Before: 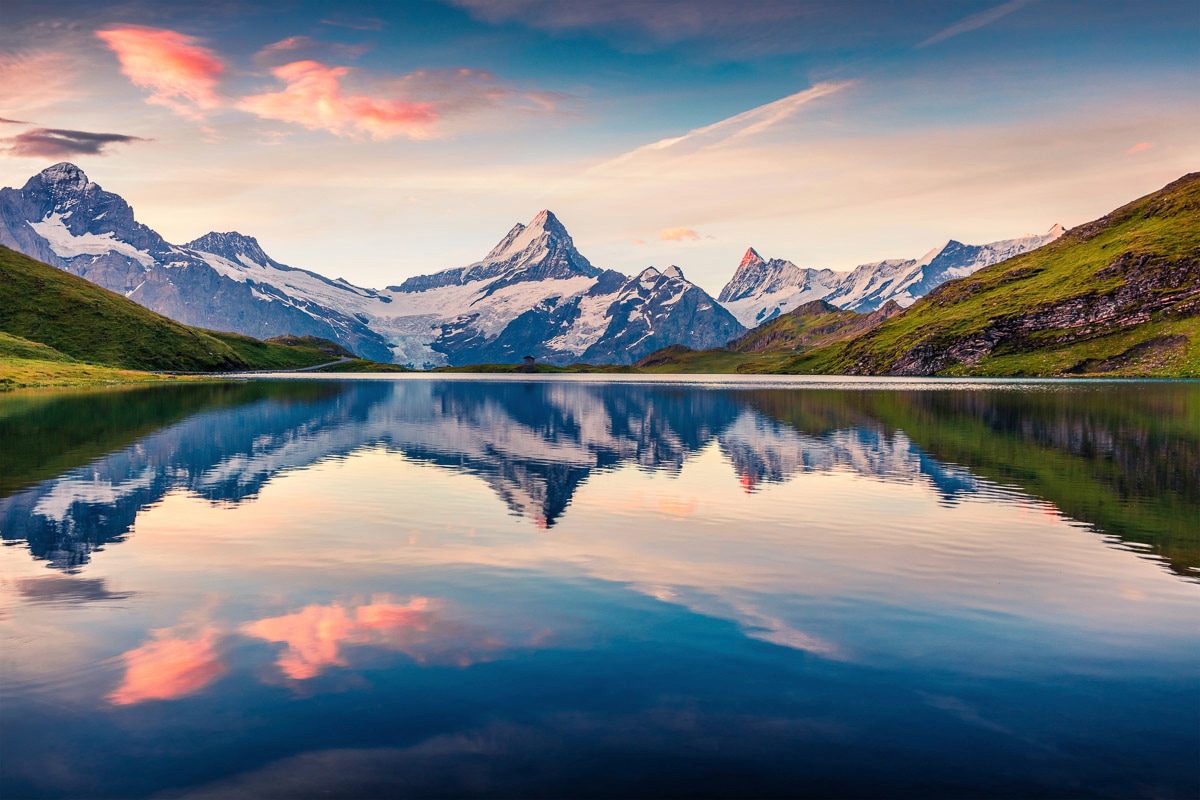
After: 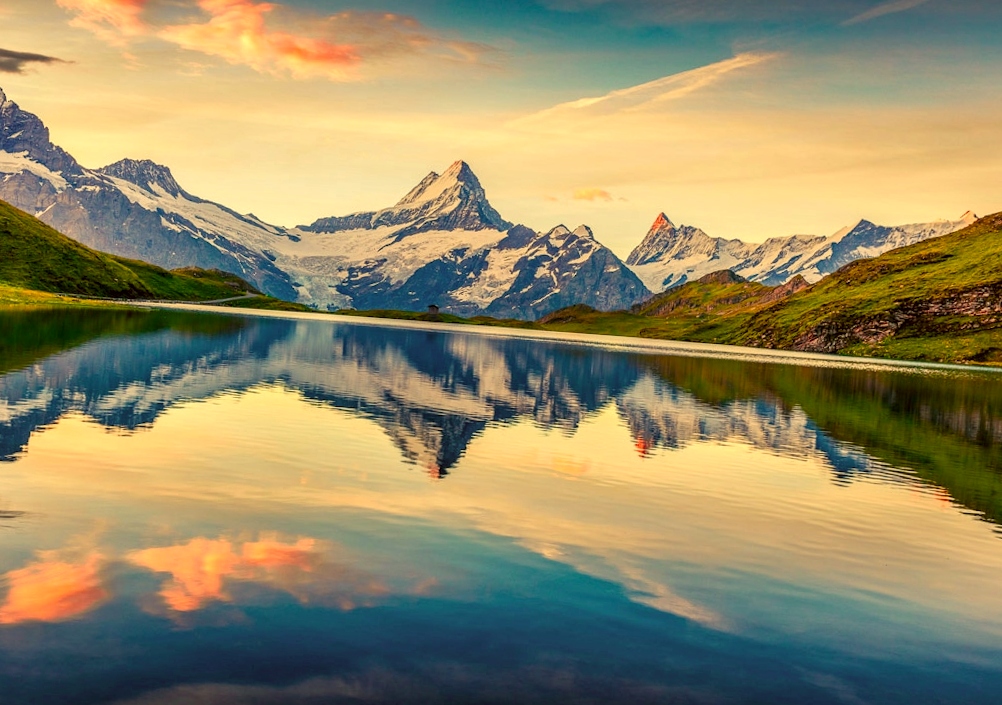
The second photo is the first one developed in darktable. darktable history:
color correction: highlights a* 0.162, highlights b* 29.53, shadows a* -0.162, shadows b* 21.09
crop and rotate: left 10.071%, top 10.071%, right 10.02%, bottom 10.02%
rotate and perspective: rotation 4.1°, automatic cropping off
local contrast: on, module defaults
color balance rgb: perceptual saturation grading › global saturation 35%, perceptual saturation grading › highlights -30%, perceptual saturation grading › shadows 35%, perceptual brilliance grading › global brilliance 3%, perceptual brilliance grading › highlights -3%, perceptual brilliance grading › shadows 3%
